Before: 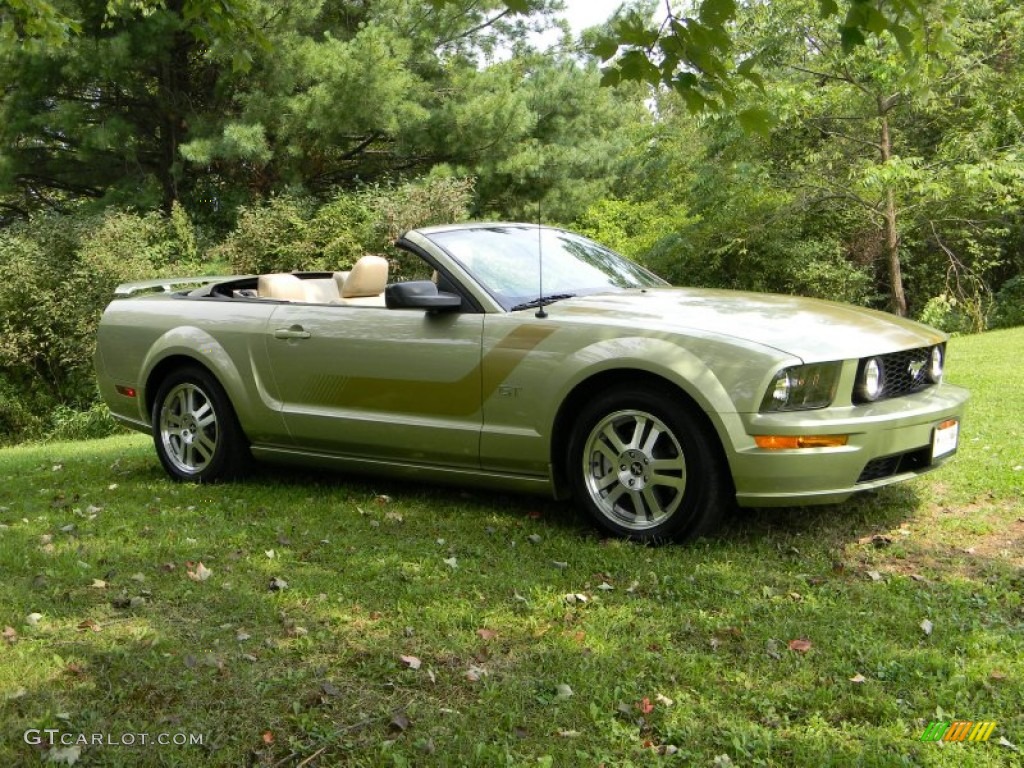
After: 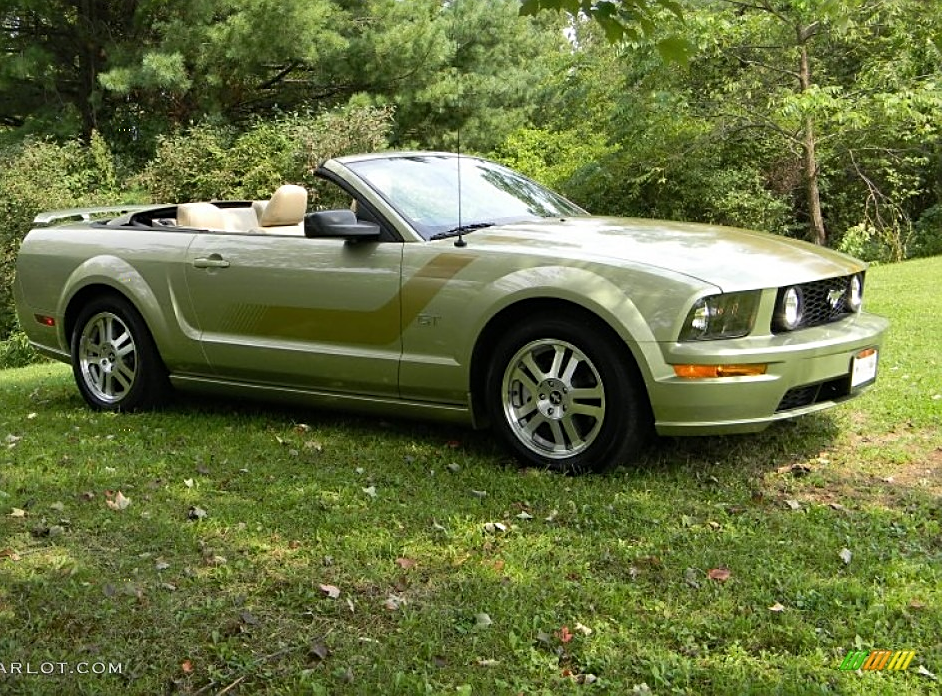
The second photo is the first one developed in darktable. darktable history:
crop and rotate: left 7.92%, top 9.27%
sharpen: on, module defaults
